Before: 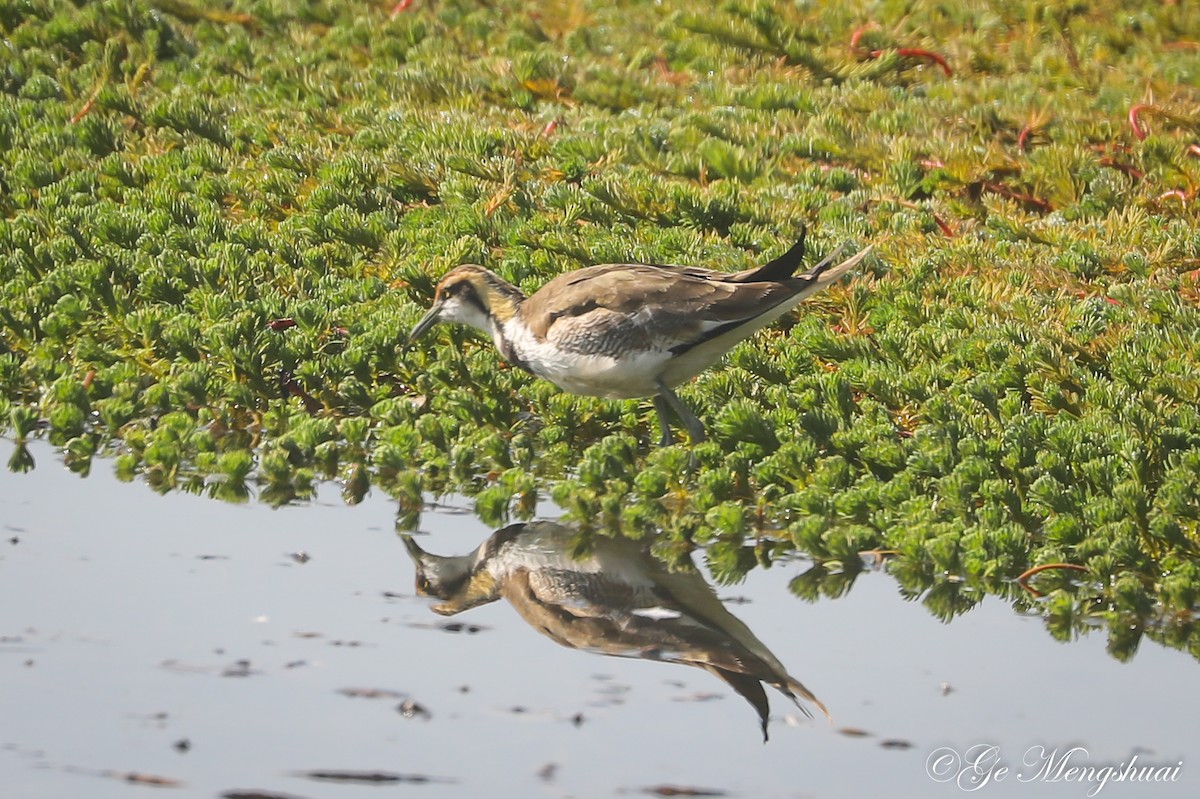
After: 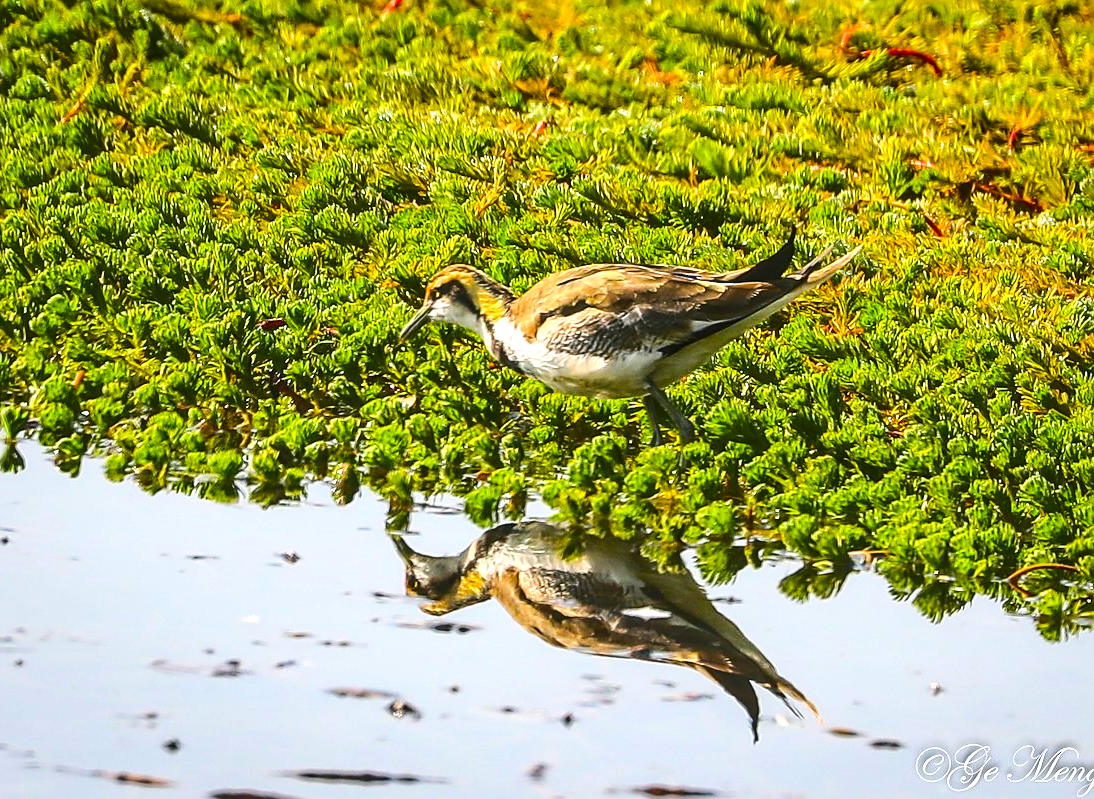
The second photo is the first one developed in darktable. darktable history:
contrast brightness saturation: contrast 0.183, saturation 0.295
local contrast: on, module defaults
sharpen: on, module defaults
shadows and highlights: radius 125.91, shadows 30.26, highlights -31.03, low approximation 0.01, soften with gaussian
crop and rotate: left 0.867%, right 7.933%
color balance rgb: shadows lift › chroma 0.87%, shadows lift › hue 111.66°, perceptual saturation grading › global saturation 36.128%, perceptual saturation grading › shadows 35.321%, perceptual brilliance grading › highlights 18.048%, perceptual brilliance grading › mid-tones 32.627%, perceptual brilliance grading › shadows -30.757%, global vibrance 9.977%
